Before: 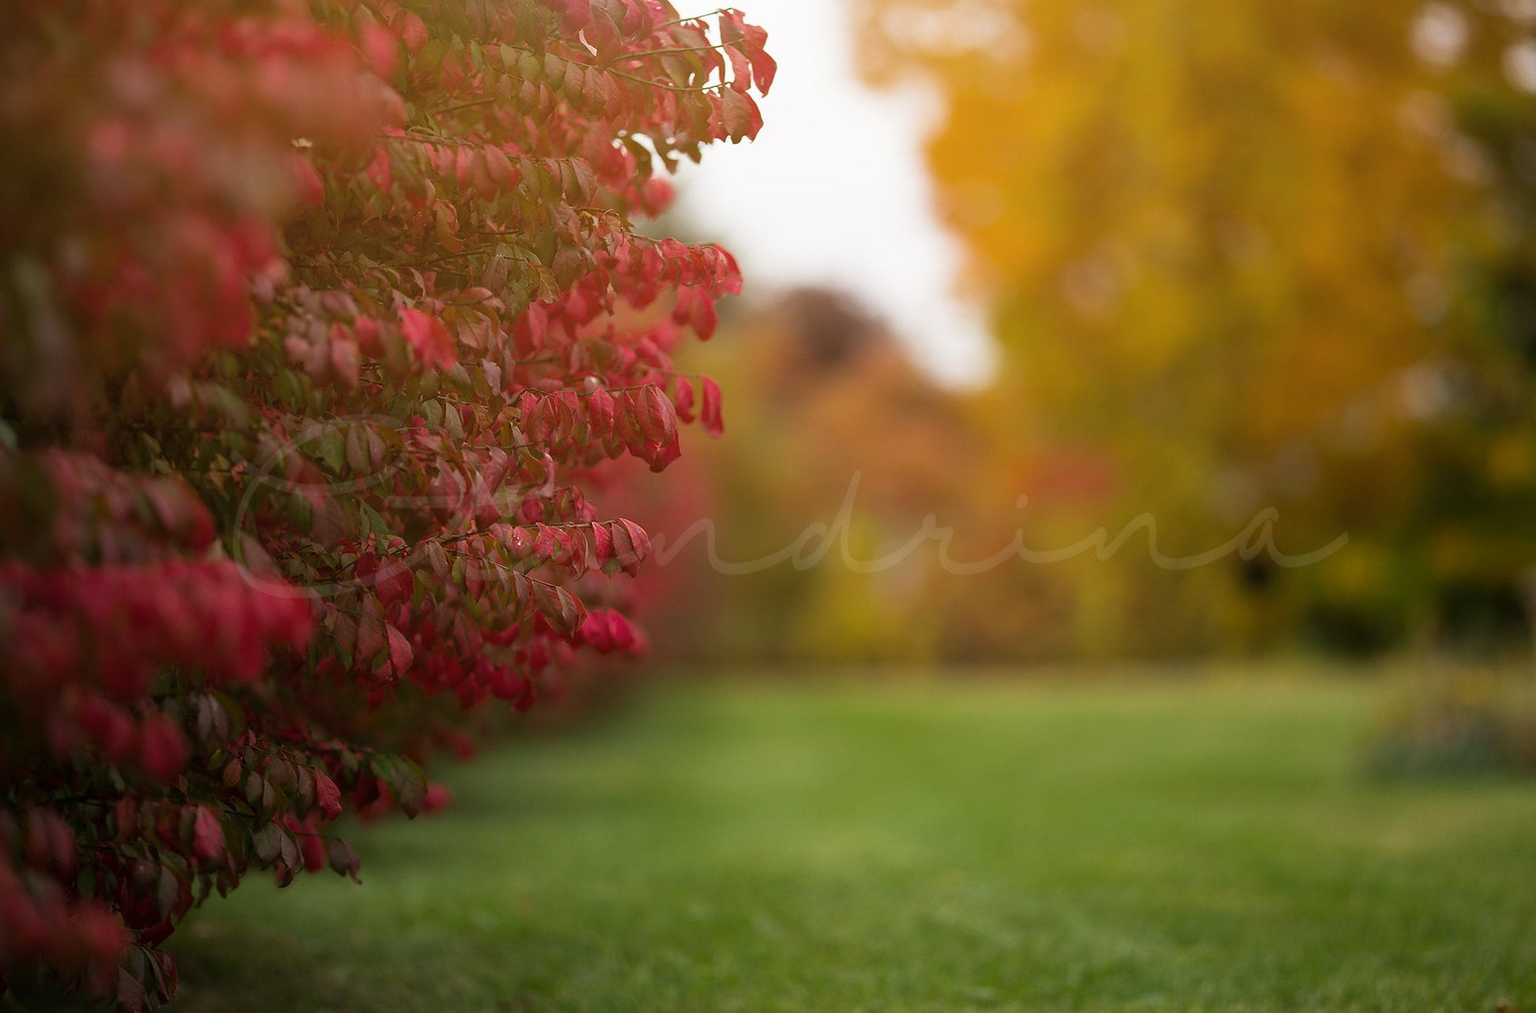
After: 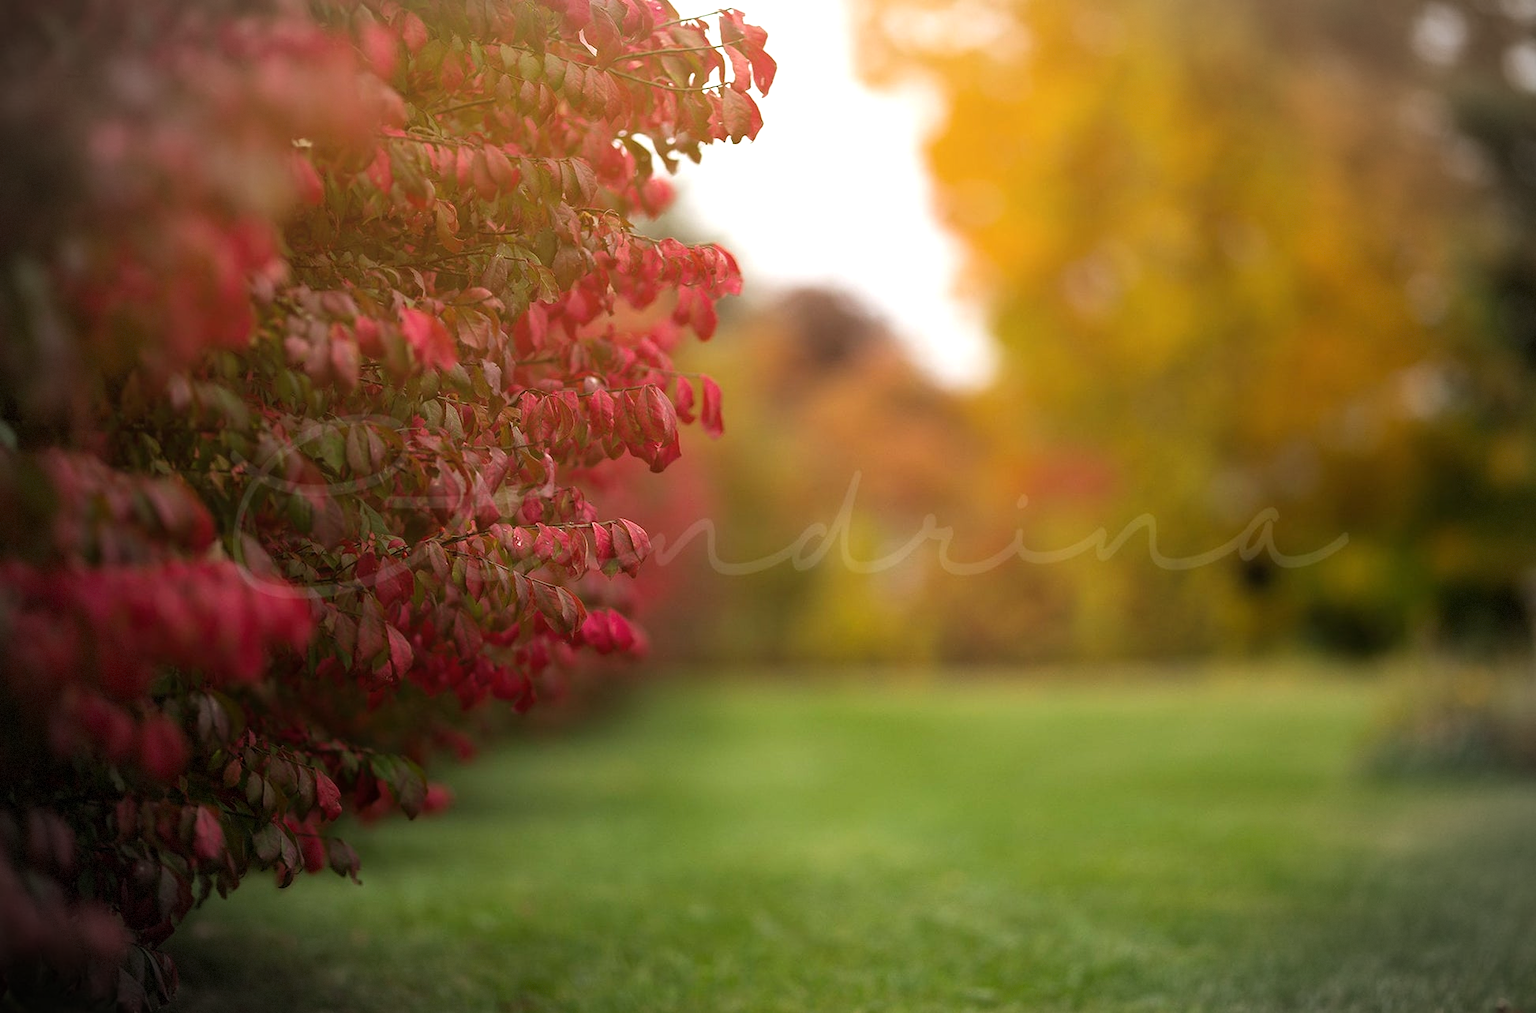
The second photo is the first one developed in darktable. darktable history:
vignetting: fall-off start 90.1%, fall-off radius 38.12%, brightness -0.213, width/height ratio 1.218, shape 1.29, dithering 8-bit output
tone equalizer: -8 EV -0.447 EV, -7 EV -0.355 EV, -6 EV -0.336 EV, -5 EV -0.187 EV, -3 EV 0.215 EV, -2 EV 0.335 EV, -1 EV 0.365 EV, +0 EV 0.441 EV
